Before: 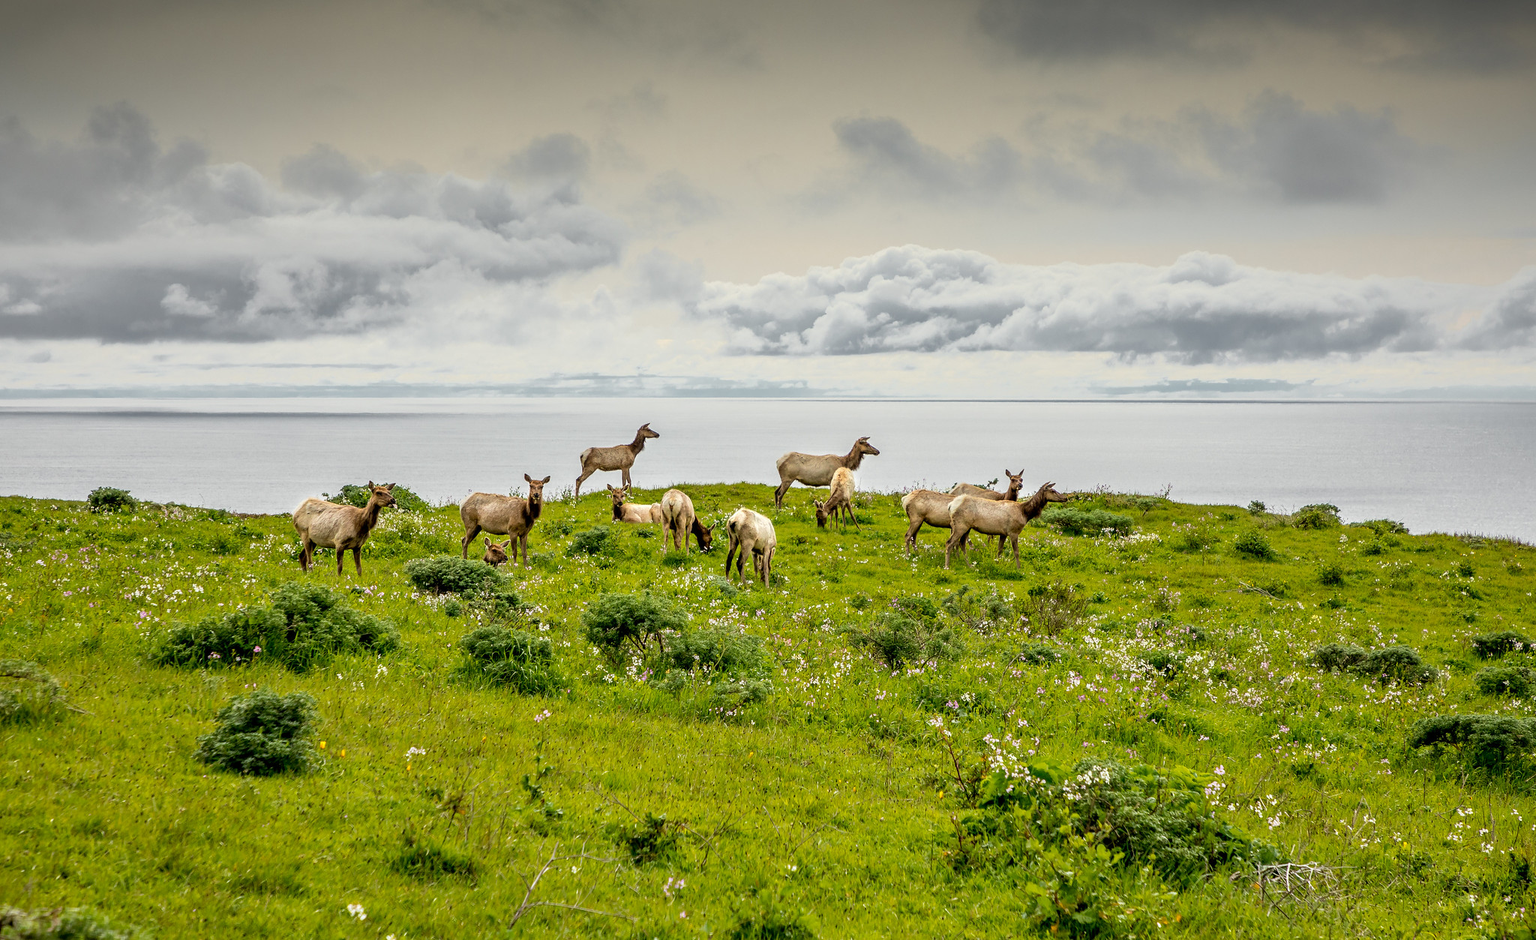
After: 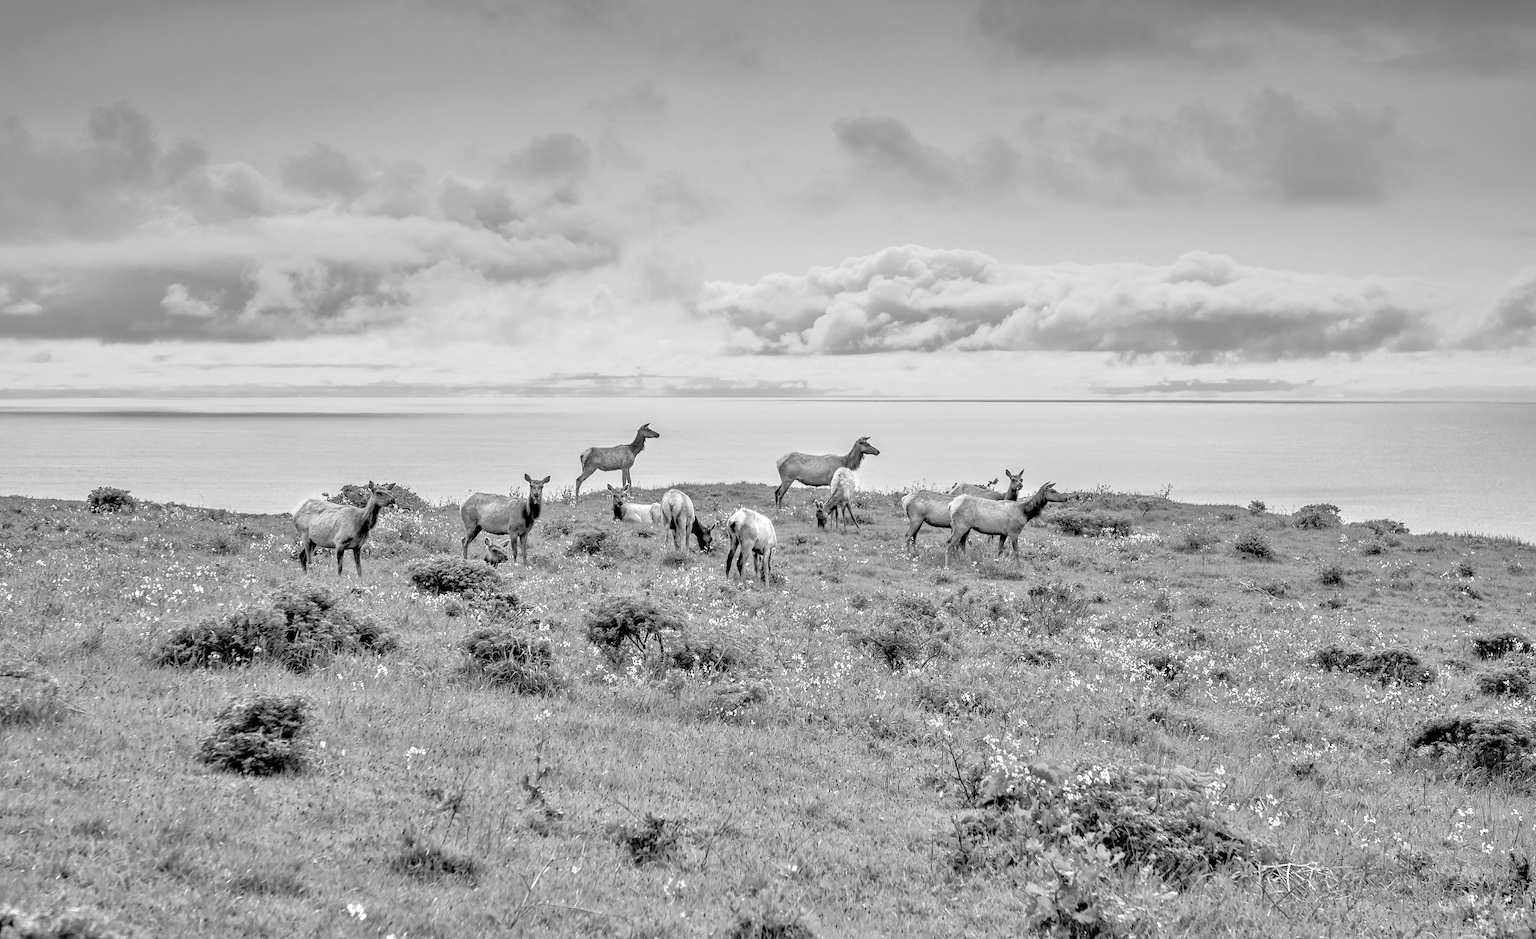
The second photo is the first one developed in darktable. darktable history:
tone equalizer: -7 EV 0.15 EV, -6 EV 0.6 EV, -5 EV 1.15 EV, -4 EV 1.33 EV, -3 EV 1.15 EV, -2 EV 0.6 EV, -1 EV 0.15 EV, mask exposure compensation -0.5 EV
monochrome: a 16.01, b -2.65, highlights 0.52
